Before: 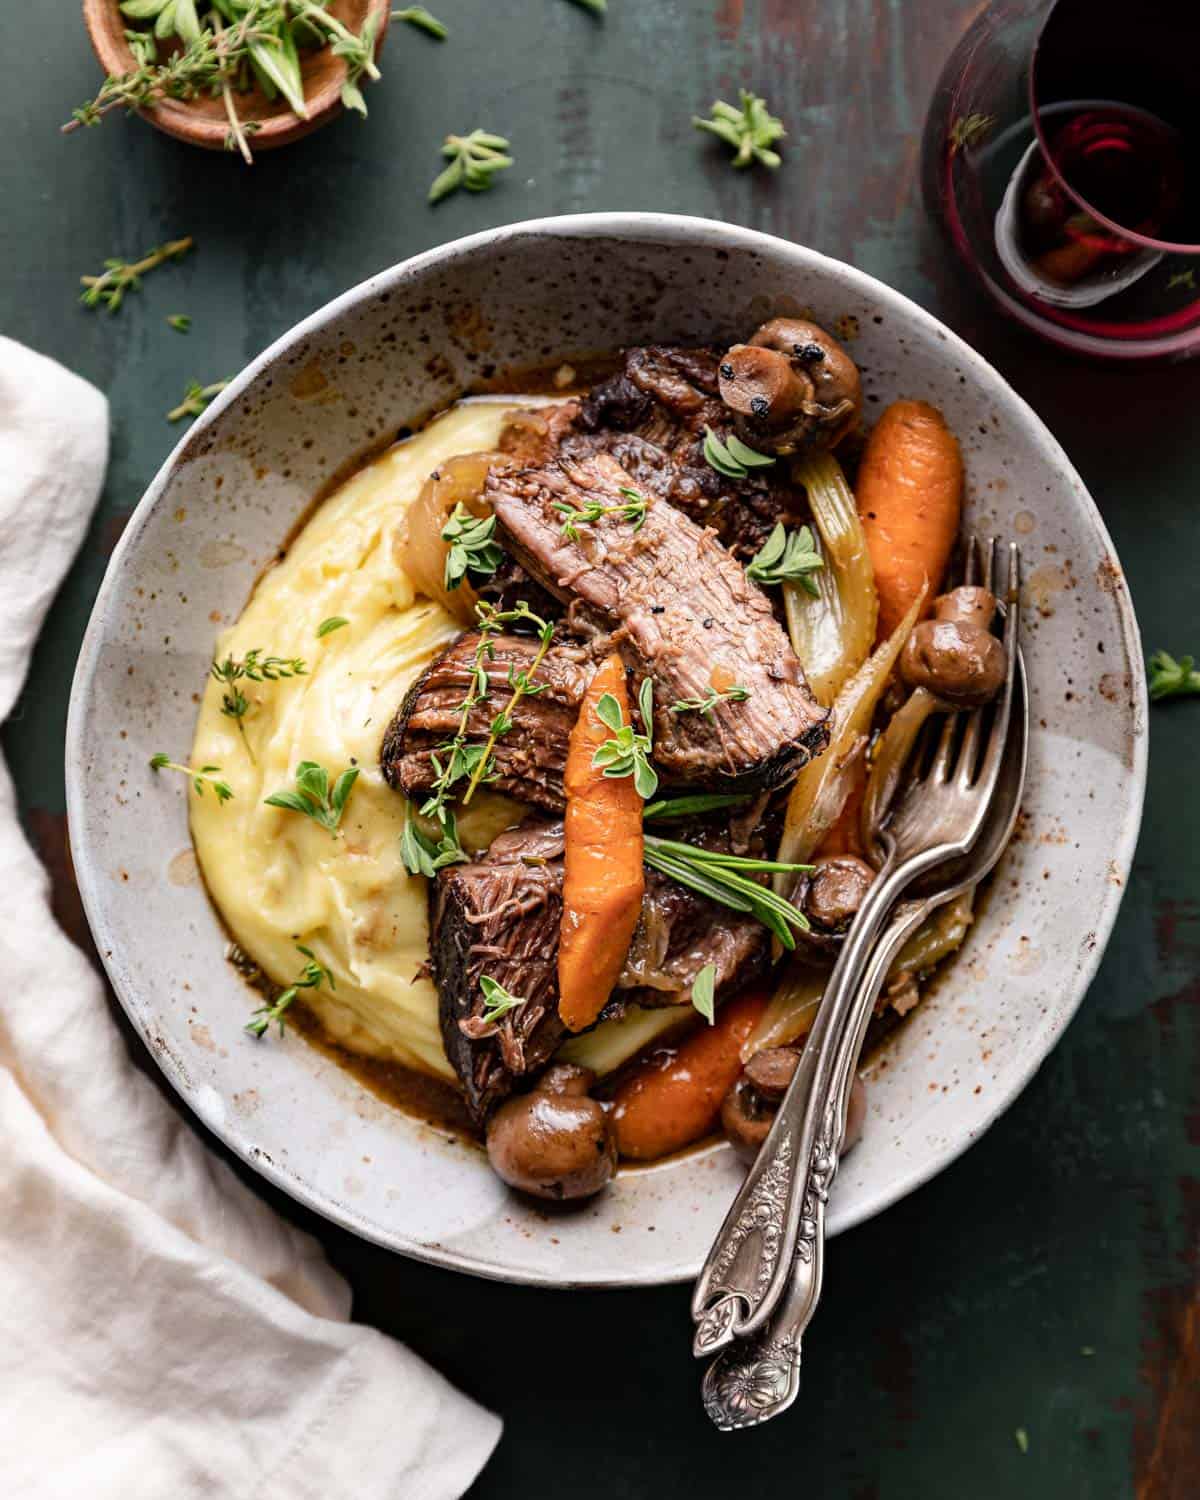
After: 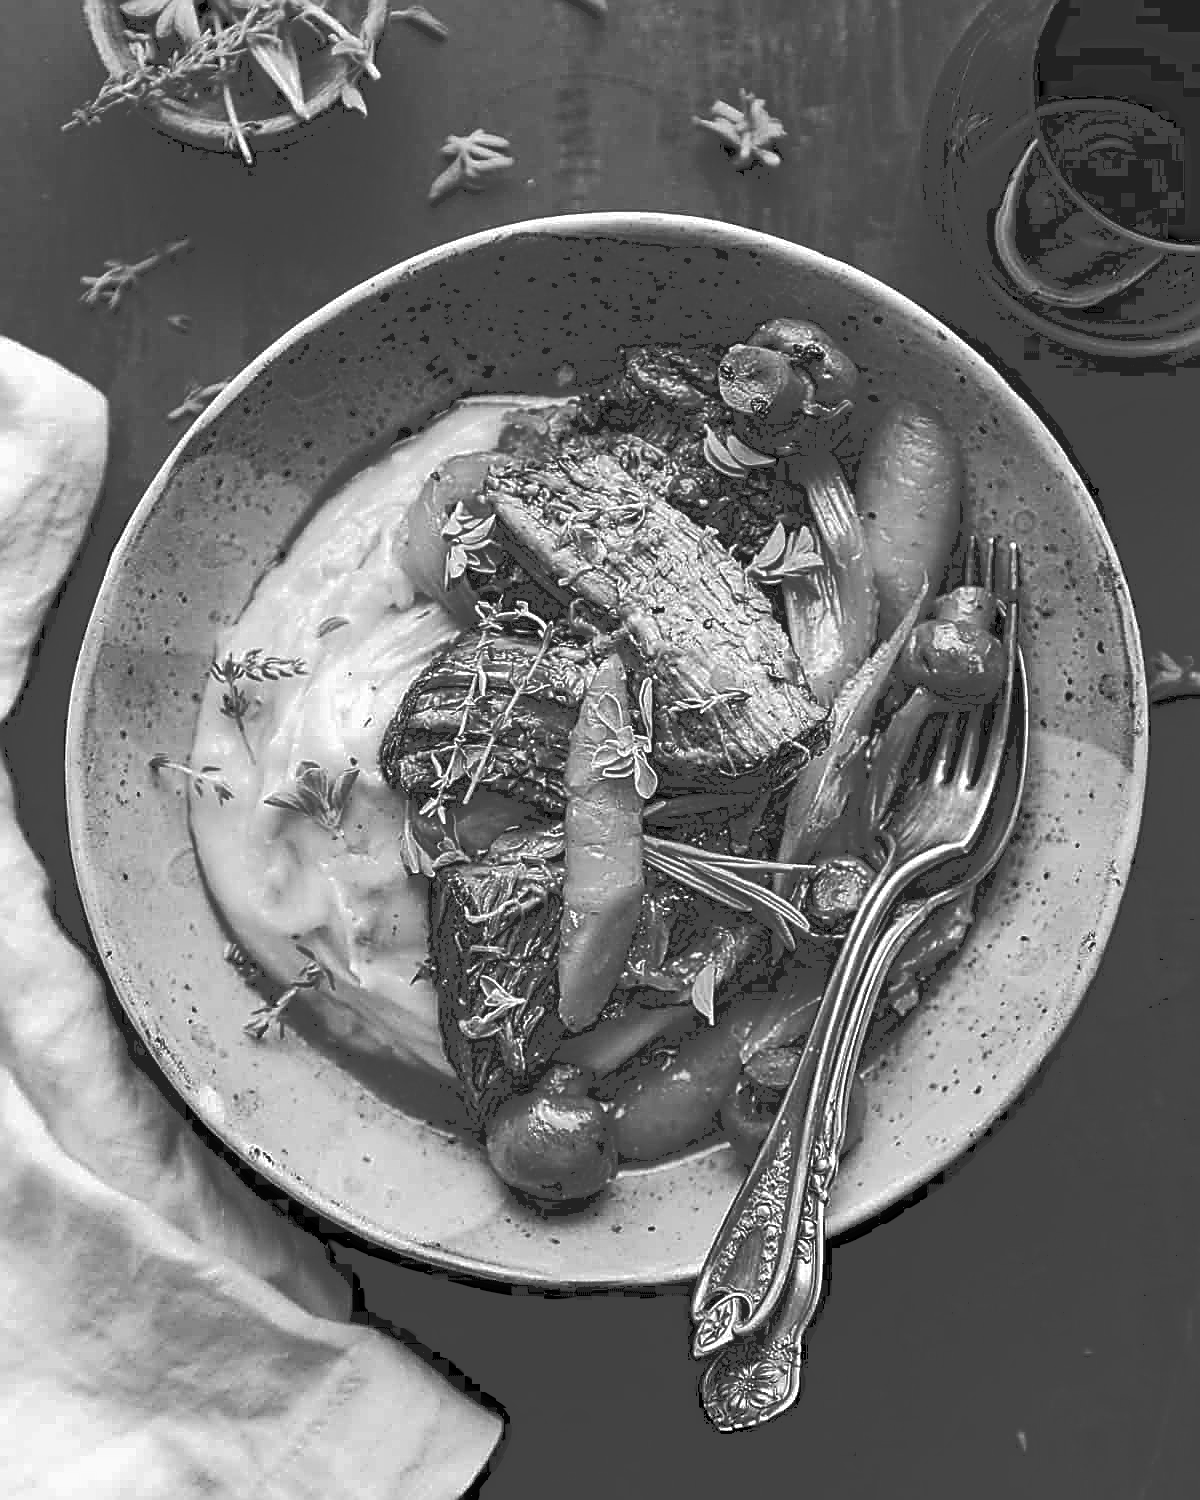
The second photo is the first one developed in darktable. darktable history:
sharpen: radius 1.685, amount 1.294
haze removal: strength 0.29, distance 0.25, compatibility mode true, adaptive false
contrast brightness saturation: brightness -0.02, saturation 0.35
monochrome: a 32, b 64, size 2.3, highlights 1
tone curve: curves: ch0 [(0, 0) (0.003, 0.284) (0.011, 0.284) (0.025, 0.288) (0.044, 0.29) (0.069, 0.292) (0.1, 0.296) (0.136, 0.298) (0.177, 0.305) (0.224, 0.312) (0.277, 0.327) (0.335, 0.362) (0.399, 0.407) (0.468, 0.464) (0.543, 0.537) (0.623, 0.62) (0.709, 0.71) (0.801, 0.79) (0.898, 0.862) (1, 1)], preserve colors none
